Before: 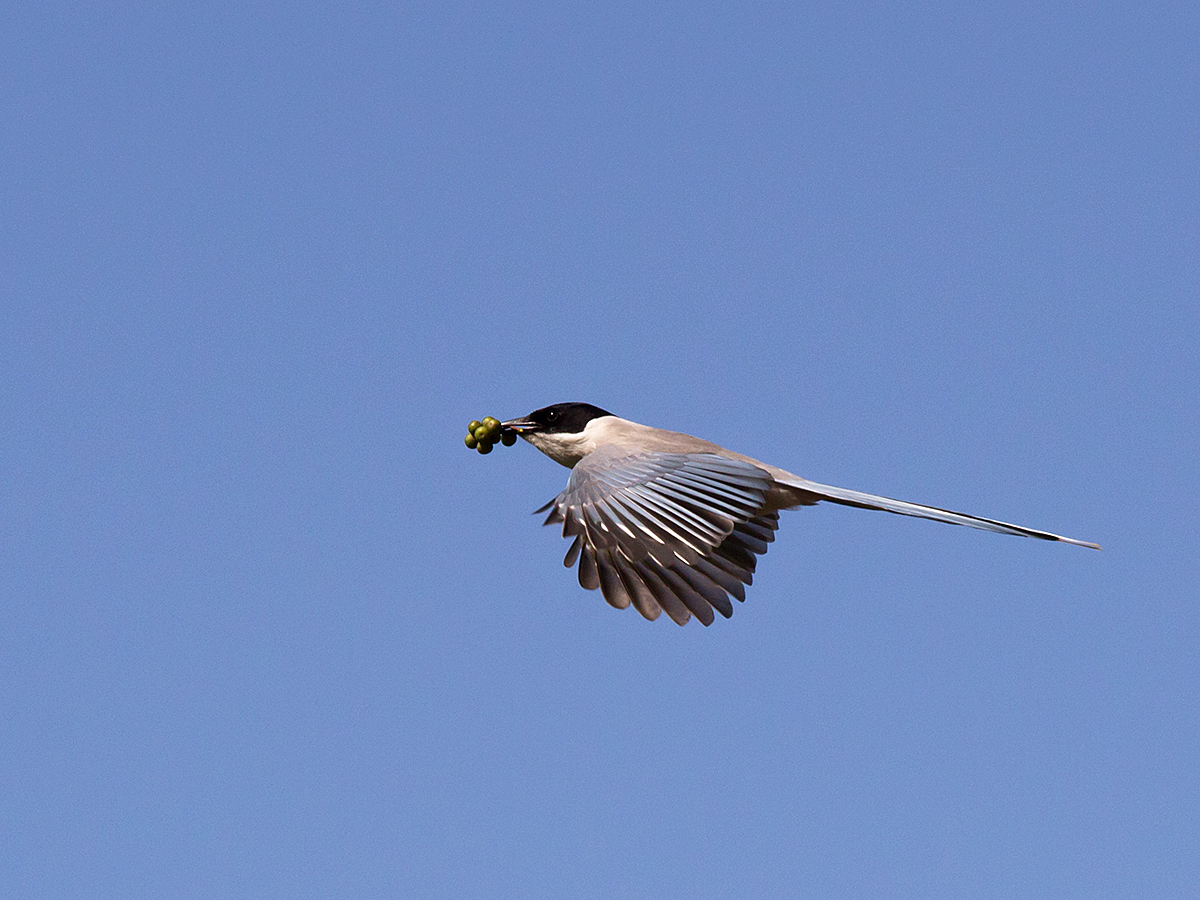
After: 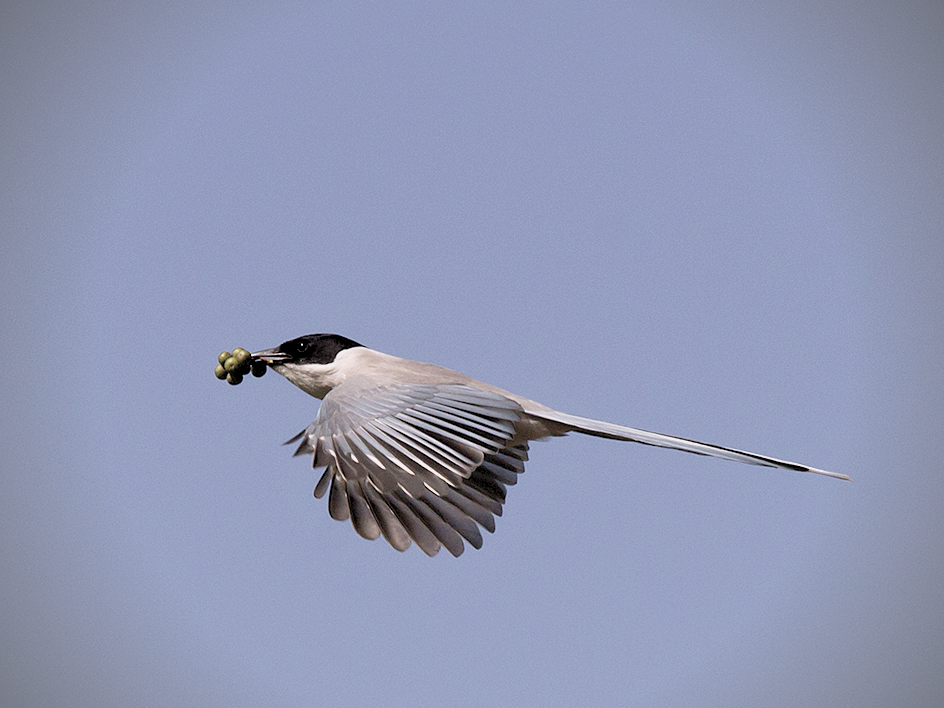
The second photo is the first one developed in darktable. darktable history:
crop and rotate: left 20.877%, top 7.734%, right 0.444%, bottom 13.581%
vignetting: fall-off radius 45.98%
color balance rgb: highlights gain › chroma 1.457%, highlights gain › hue 312.67°, global offset › luminance -0.363%, perceptual saturation grading › global saturation 20%, perceptual saturation grading › highlights -25.6%, perceptual saturation grading › shadows 24.473%, contrast -10.382%
contrast brightness saturation: brightness 0.18, saturation -0.496
tone equalizer: edges refinement/feathering 500, mask exposure compensation -1.57 EV, preserve details no
